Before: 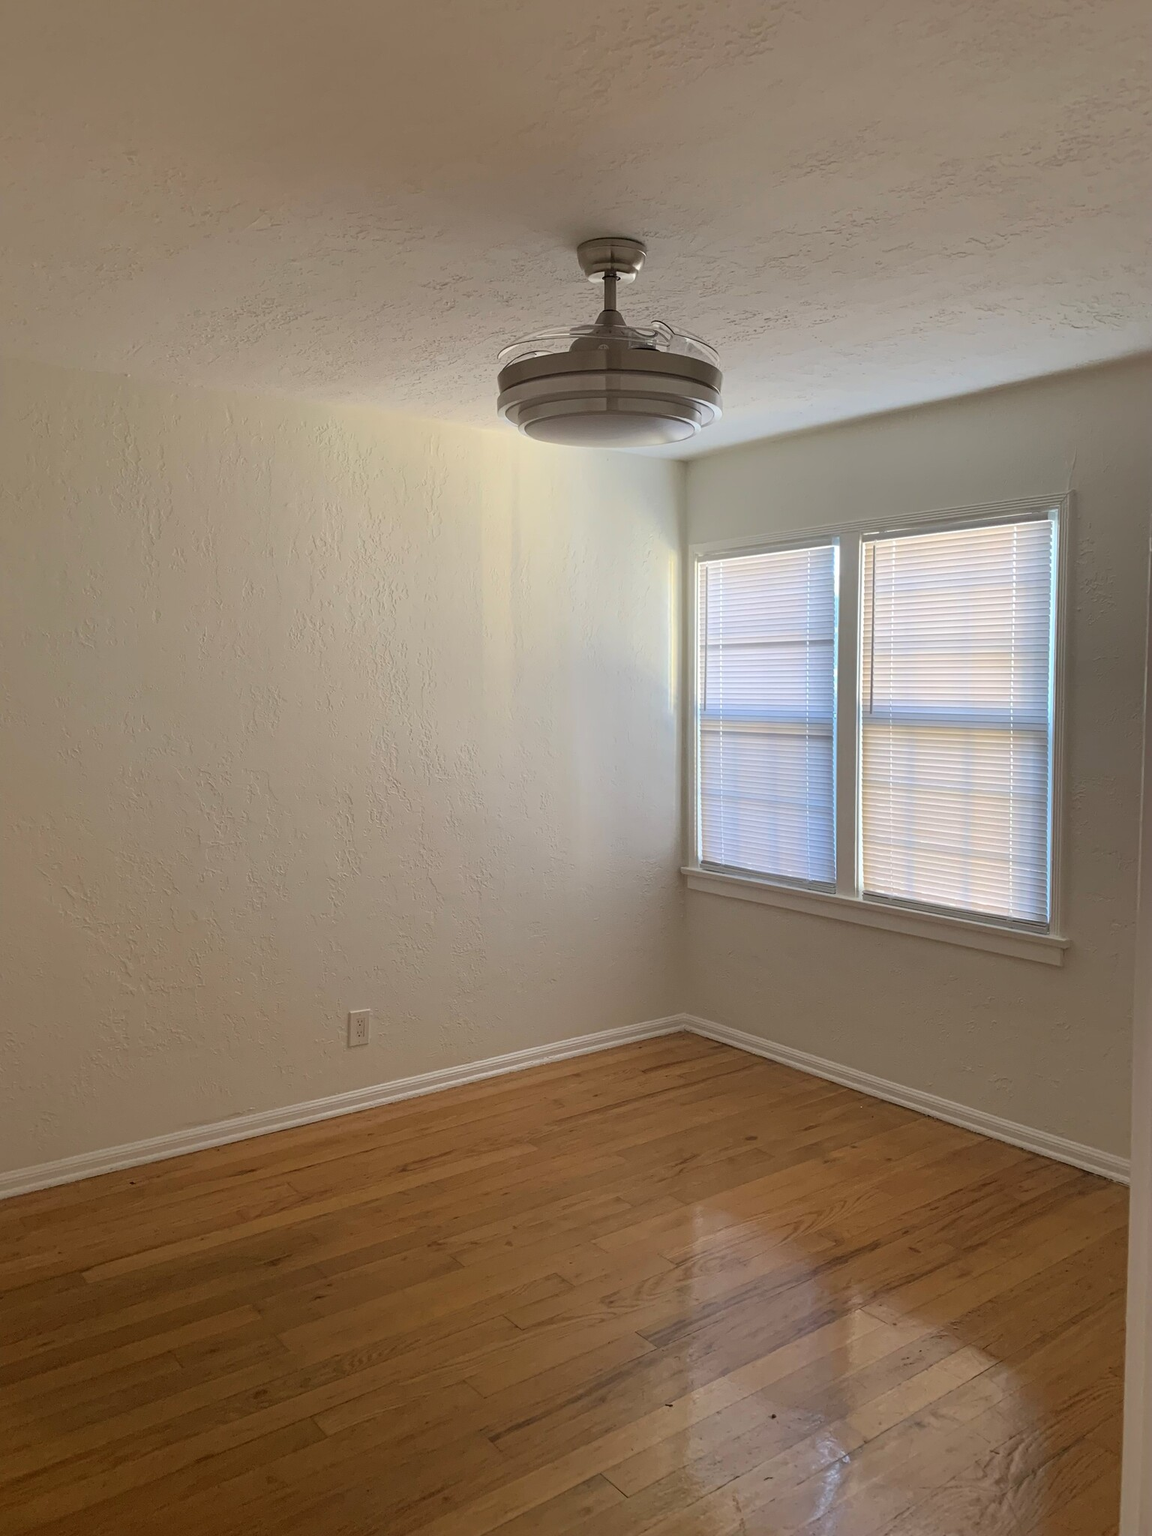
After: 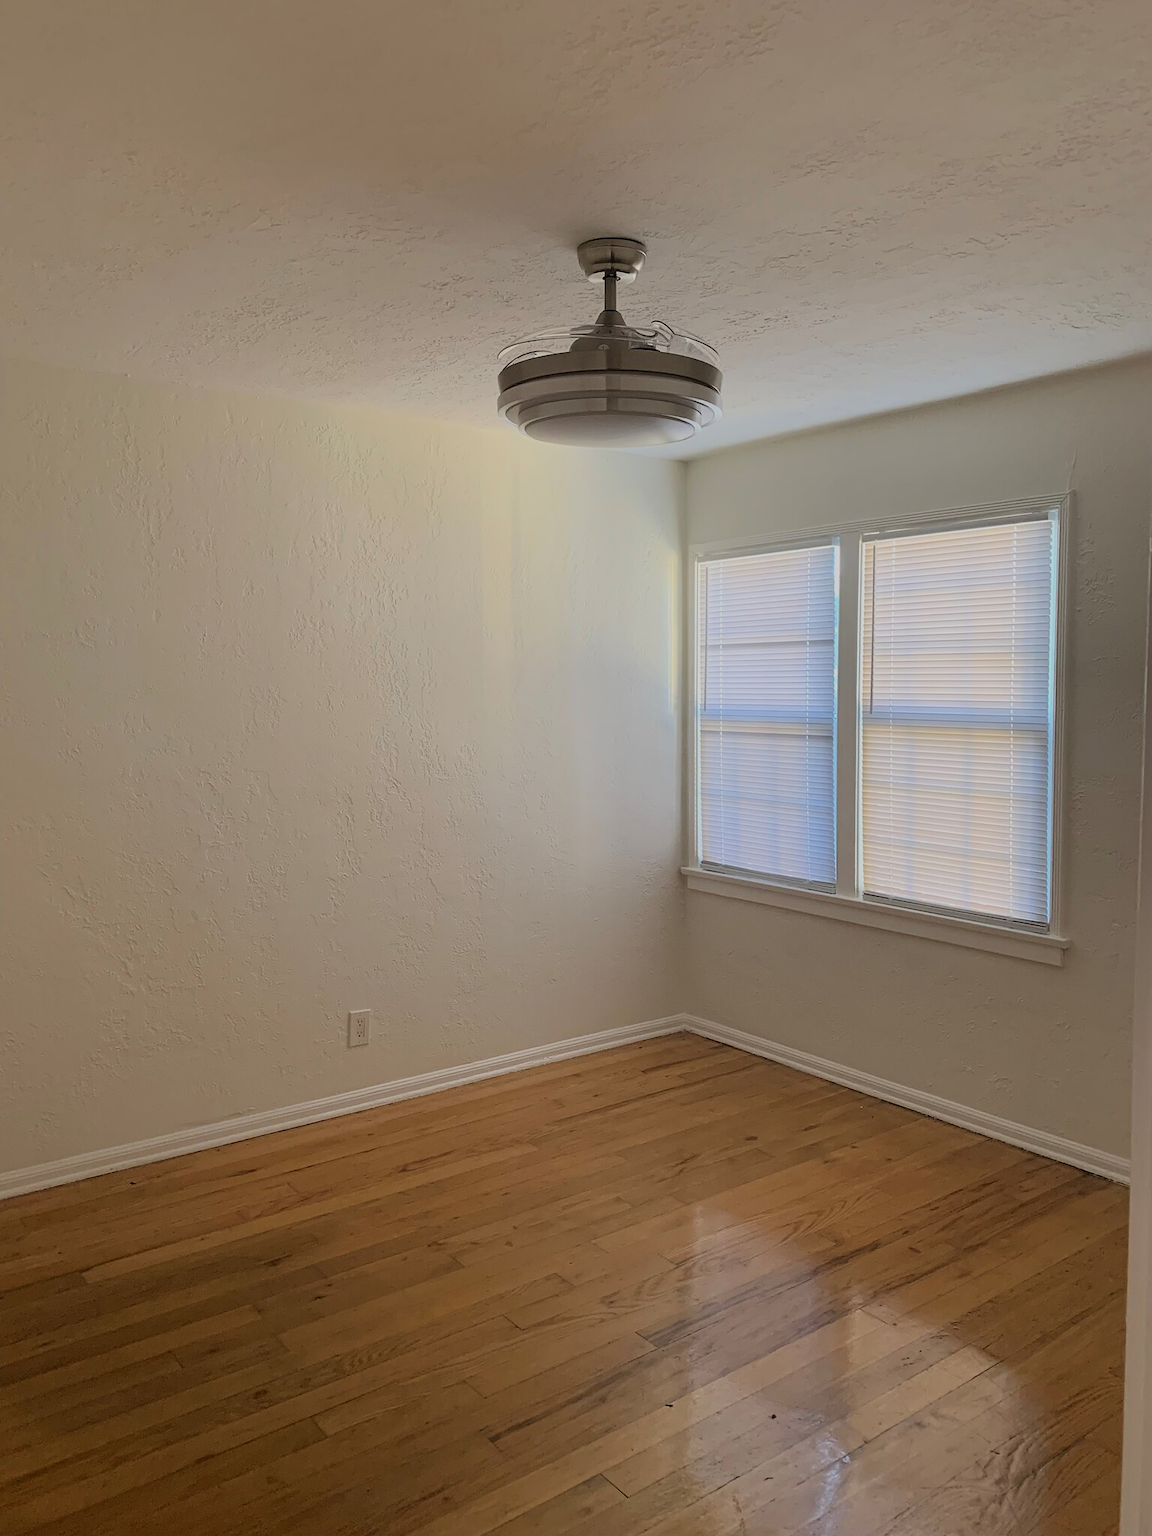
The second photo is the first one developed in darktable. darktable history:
filmic rgb: black relative exposure -7.15 EV, white relative exposure 5.36 EV, hardness 3.02, color science v6 (2022)
sharpen: radius 1, threshold 1
